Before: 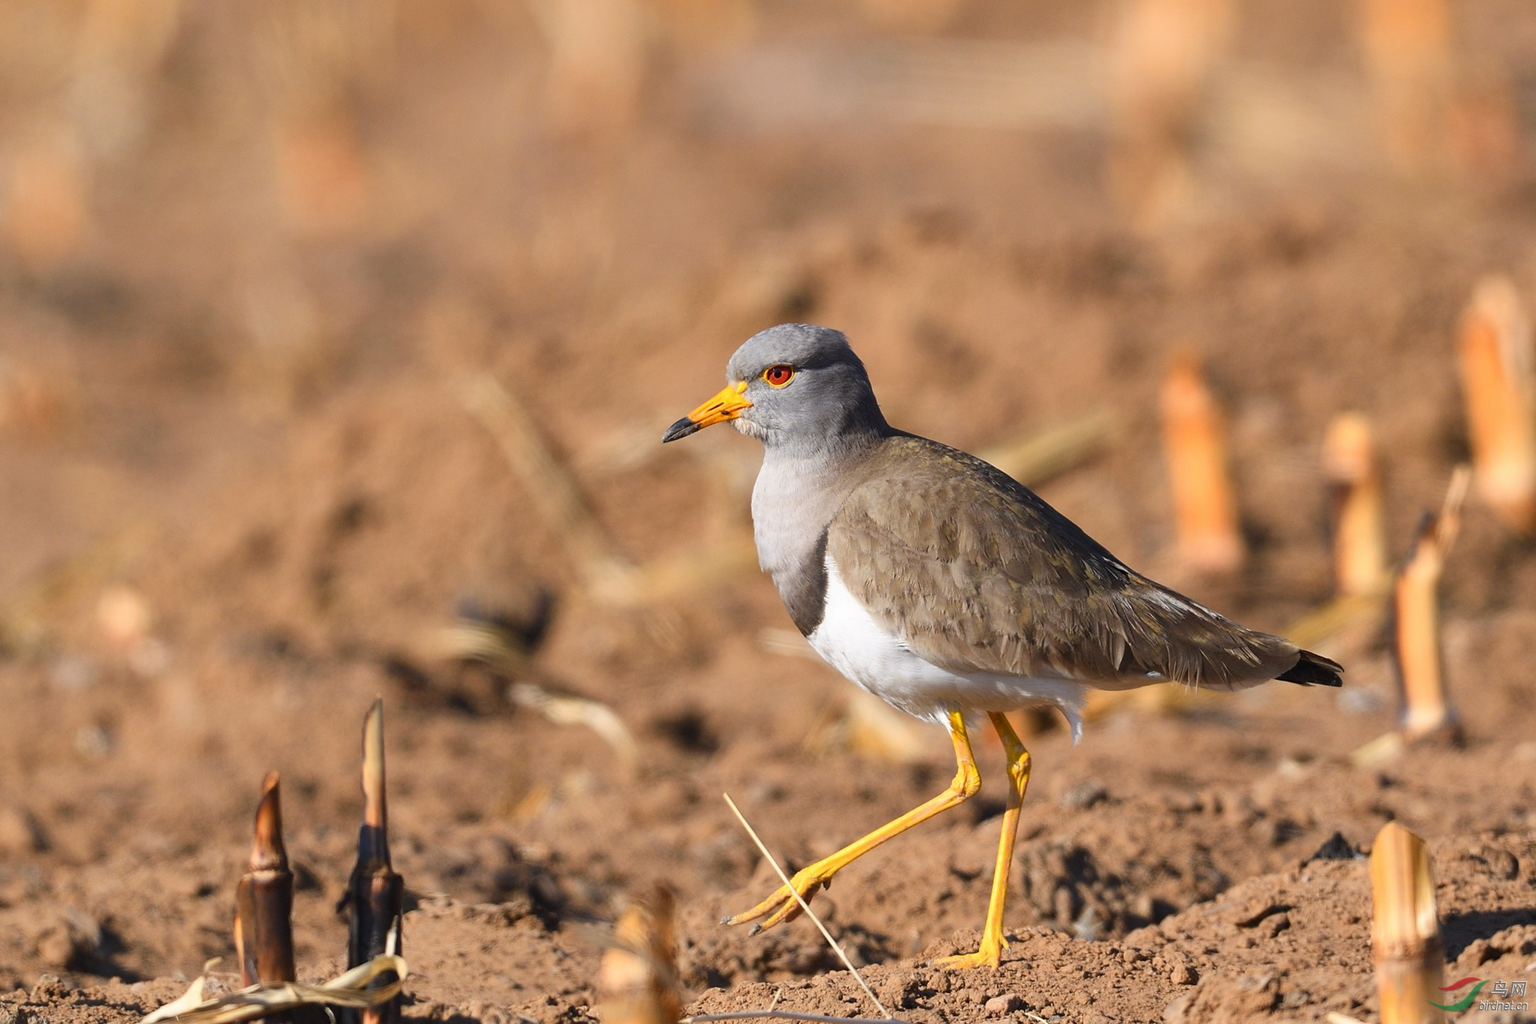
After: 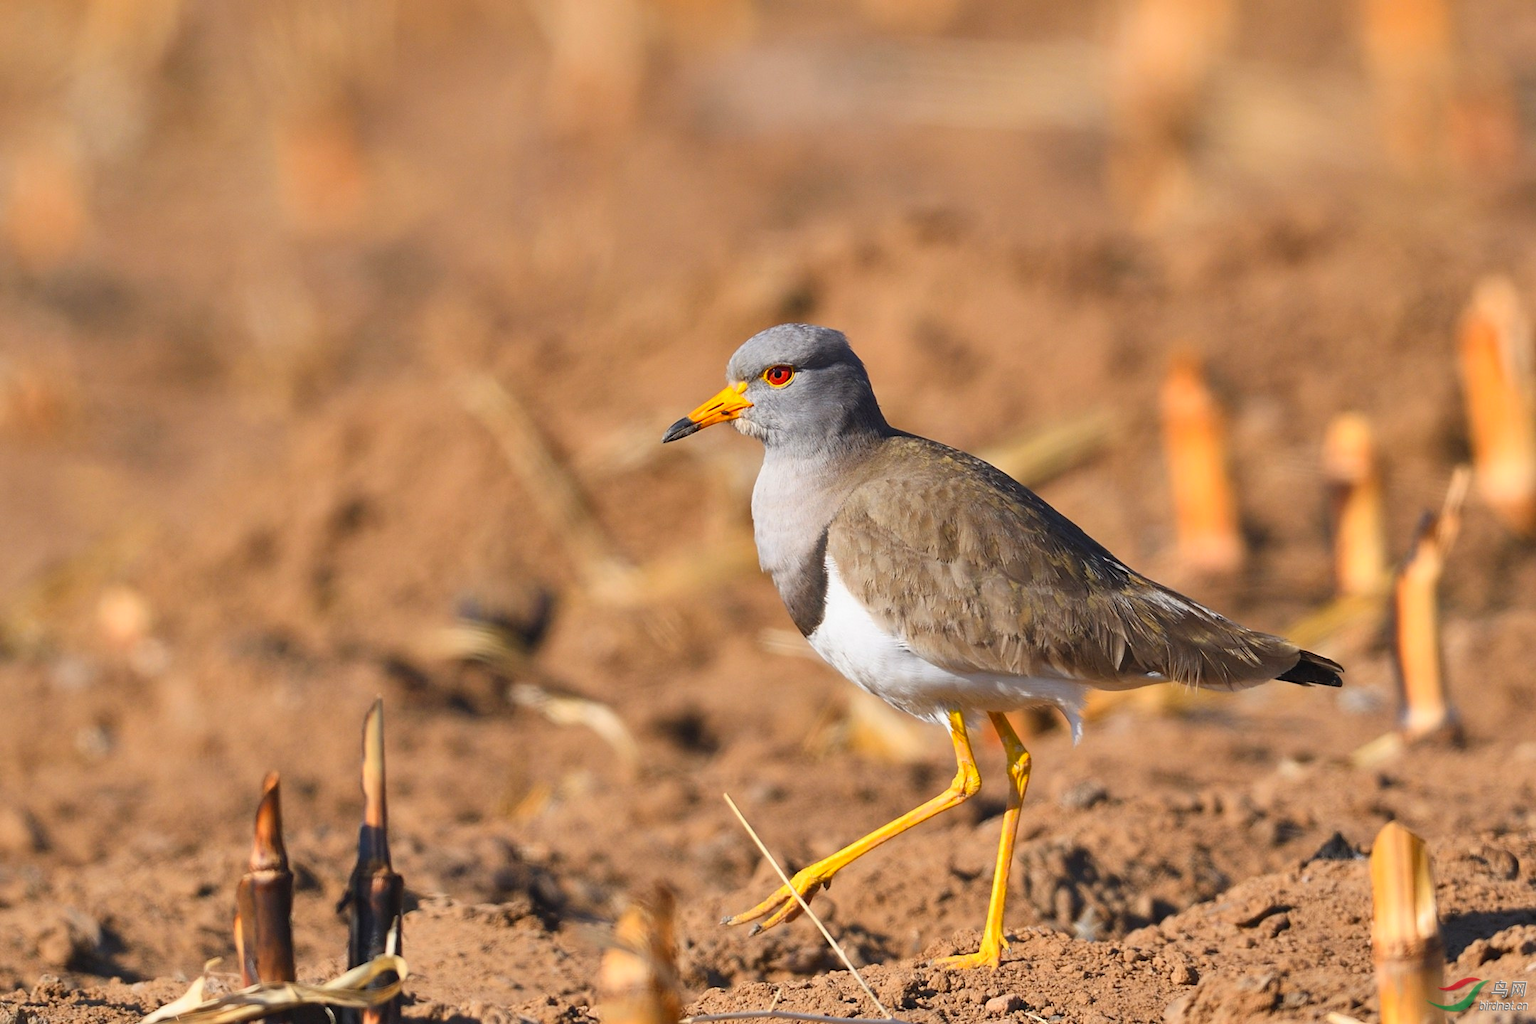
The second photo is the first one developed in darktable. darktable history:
shadows and highlights: shadows 43.71, white point adjustment -1.46, soften with gaussian
contrast brightness saturation: contrast 0.07, brightness 0.08, saturation 0.18
